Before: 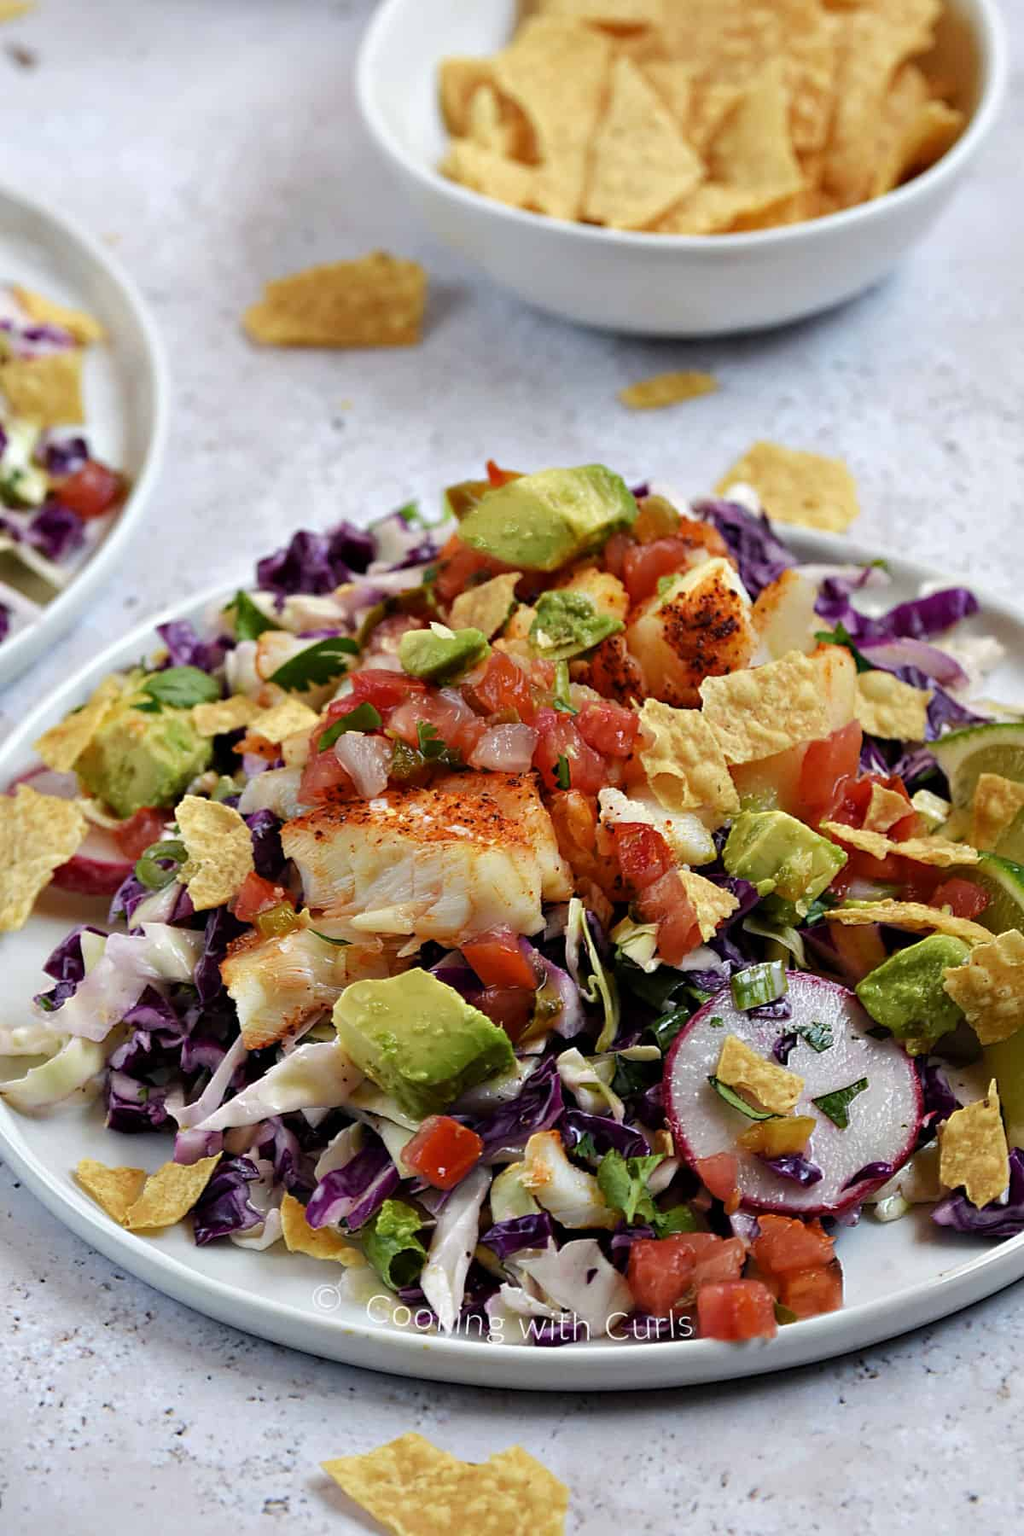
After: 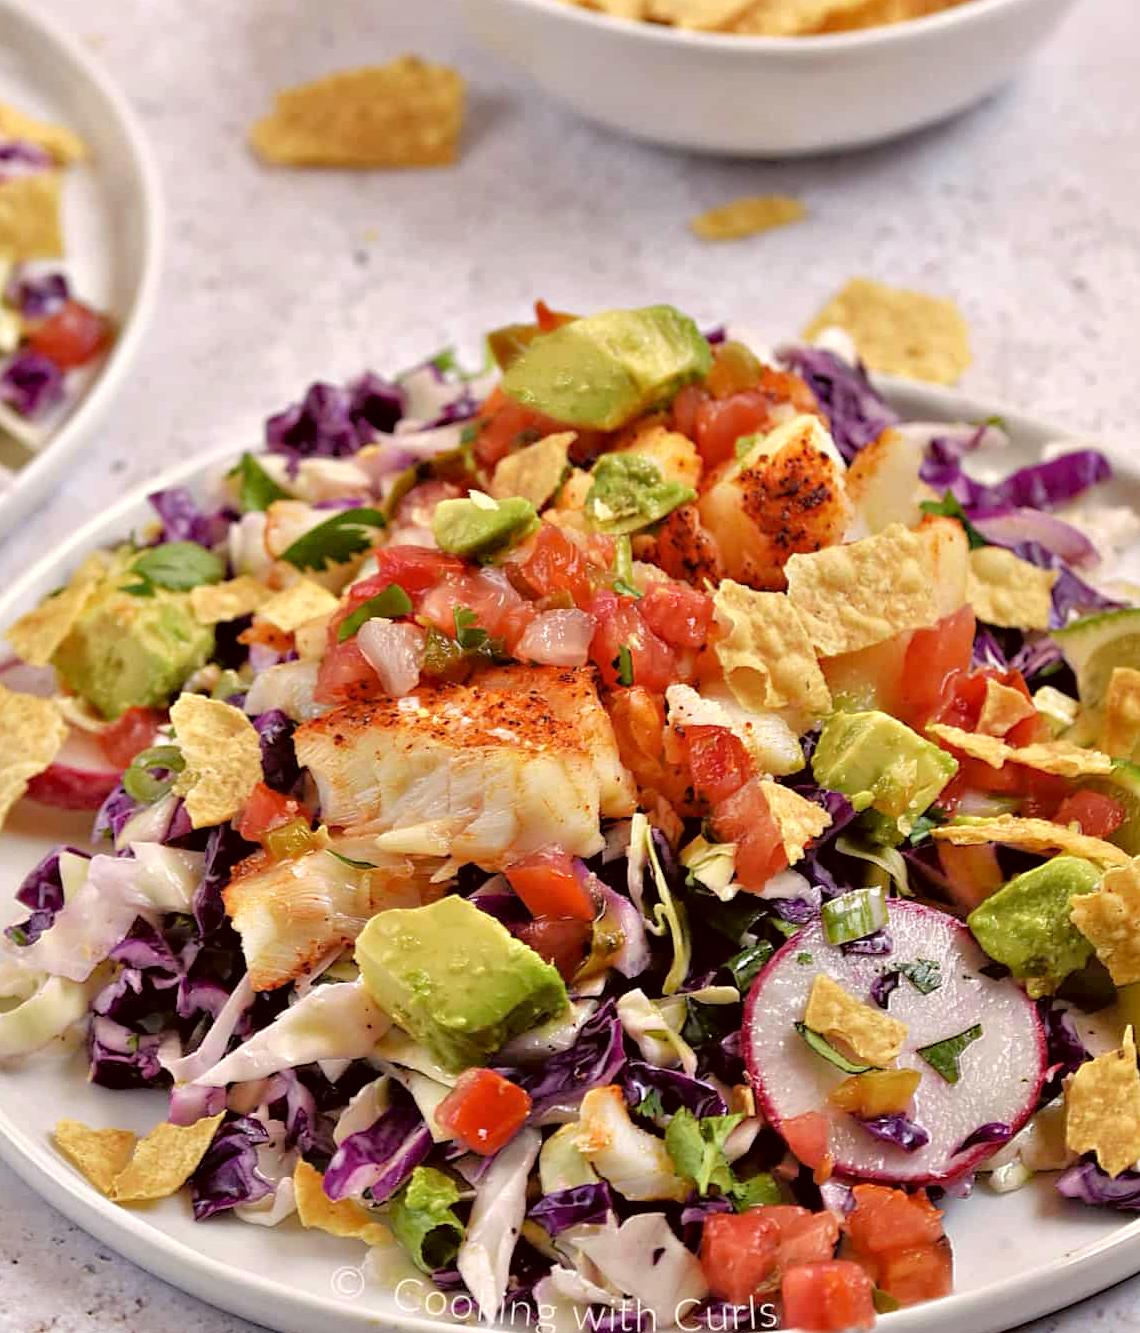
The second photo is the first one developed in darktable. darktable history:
tone equalizer: -7 EV 0.15 EV, -6 EV 0.6 EV, -5 EV 1.15 EV, -4 EV 1.33 EV, -3 EV 1.15 EV, -2 EV 0.6 EV, -1 EV 0.15 EV, mask exposure compensation -0.5 EV
crop and rotate: left 2.991%, top 13.302%, right 1.981%, bottom 12.636%
color correction: highlights a* 6.27, highlights b* 8.19, shadows a* 5.94, shadows b* 7.23, saturation 0.9
